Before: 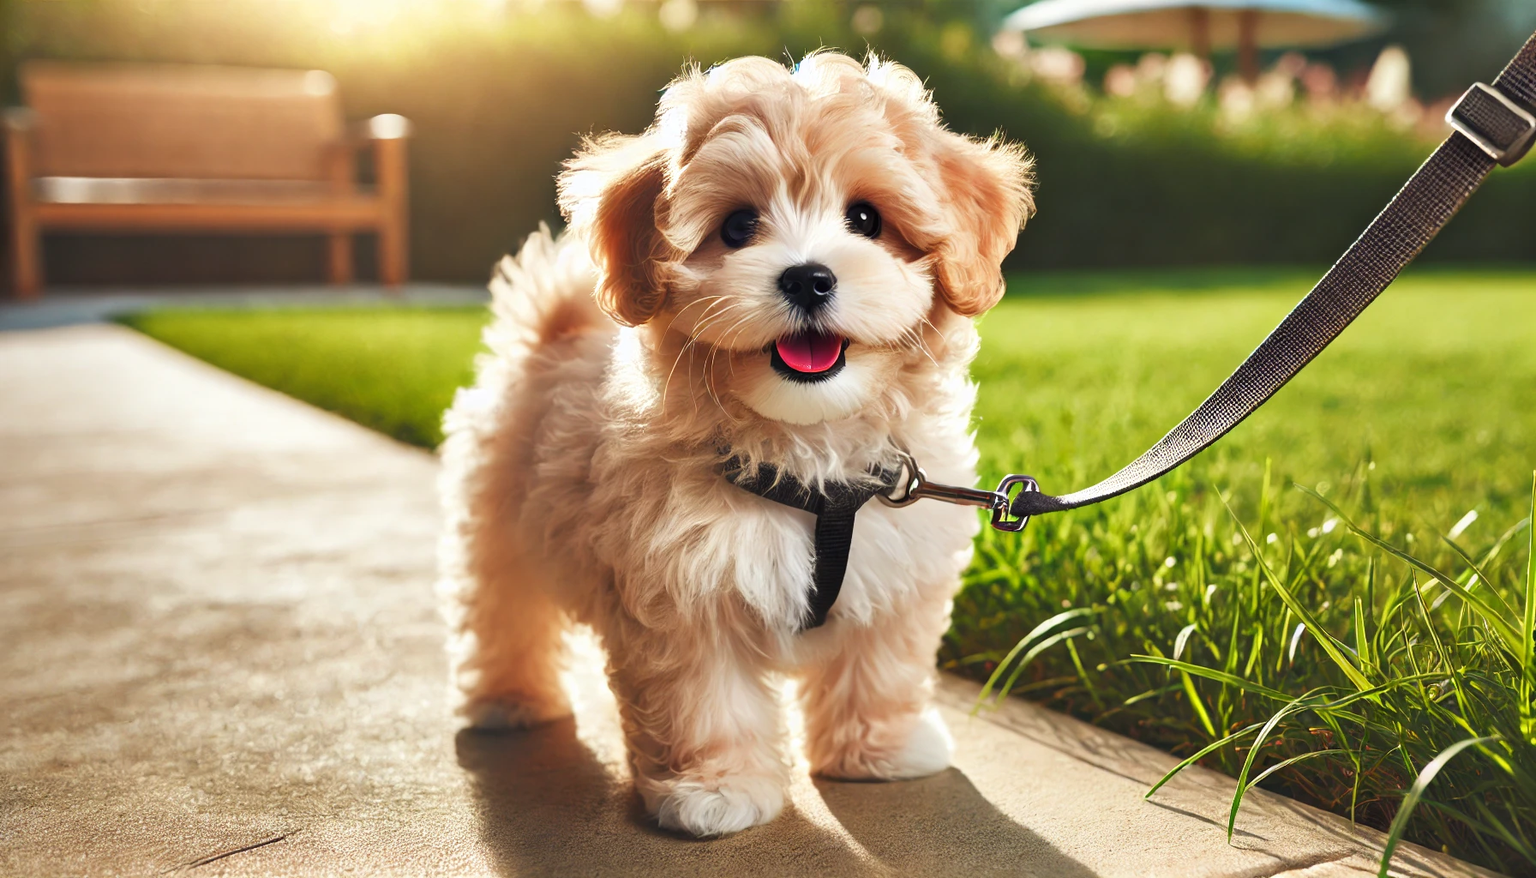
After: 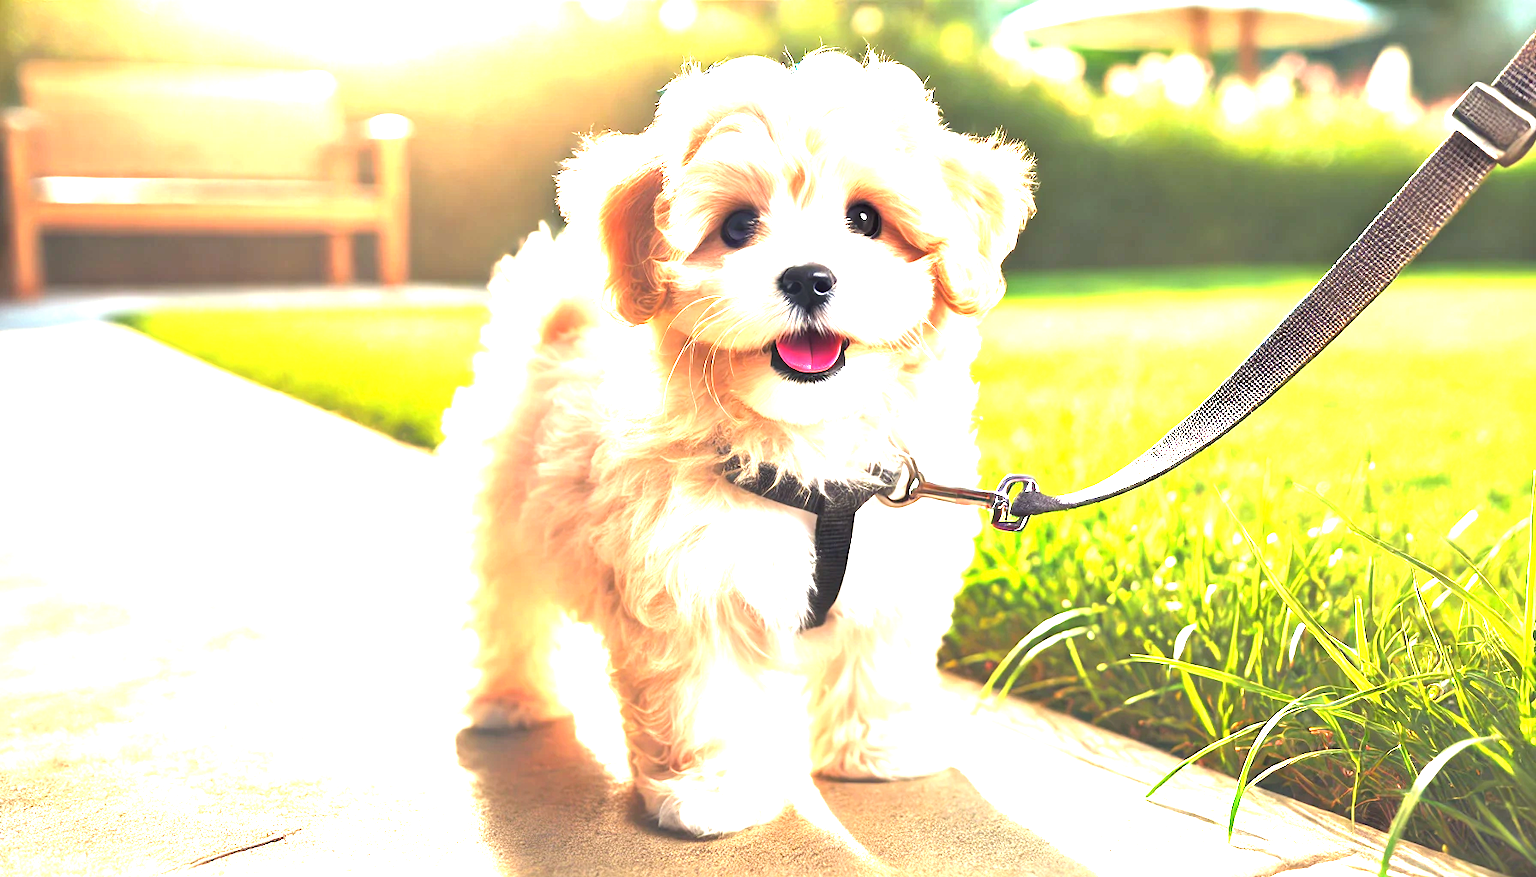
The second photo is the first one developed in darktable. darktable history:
exposure: black level correction 0, exposure 2.294 EV, compensate highlight preservation false
